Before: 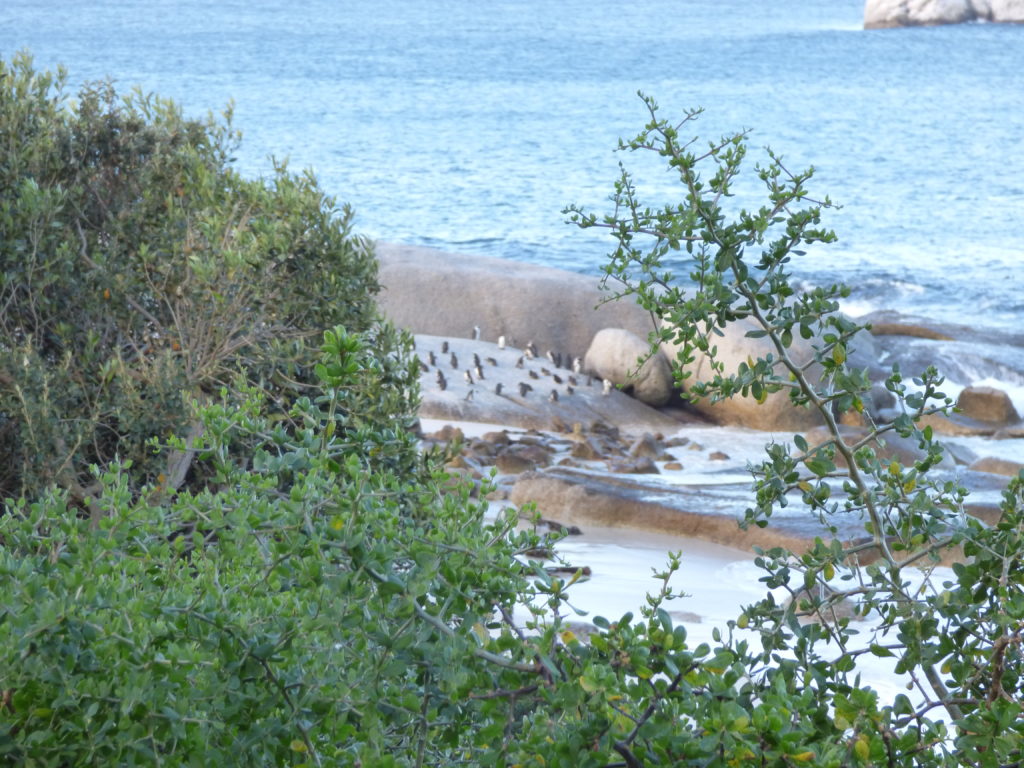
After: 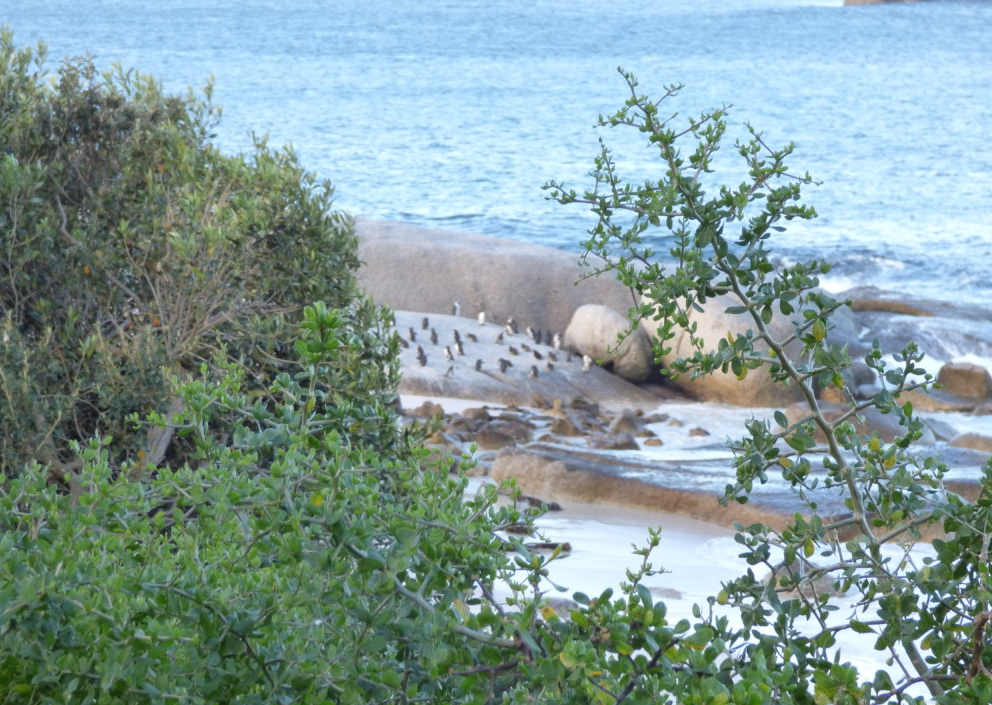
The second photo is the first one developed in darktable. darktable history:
white balance: emerald 1
crop: left 1.964%, top 3.251%, right 1.122%, bottom 4.933%
